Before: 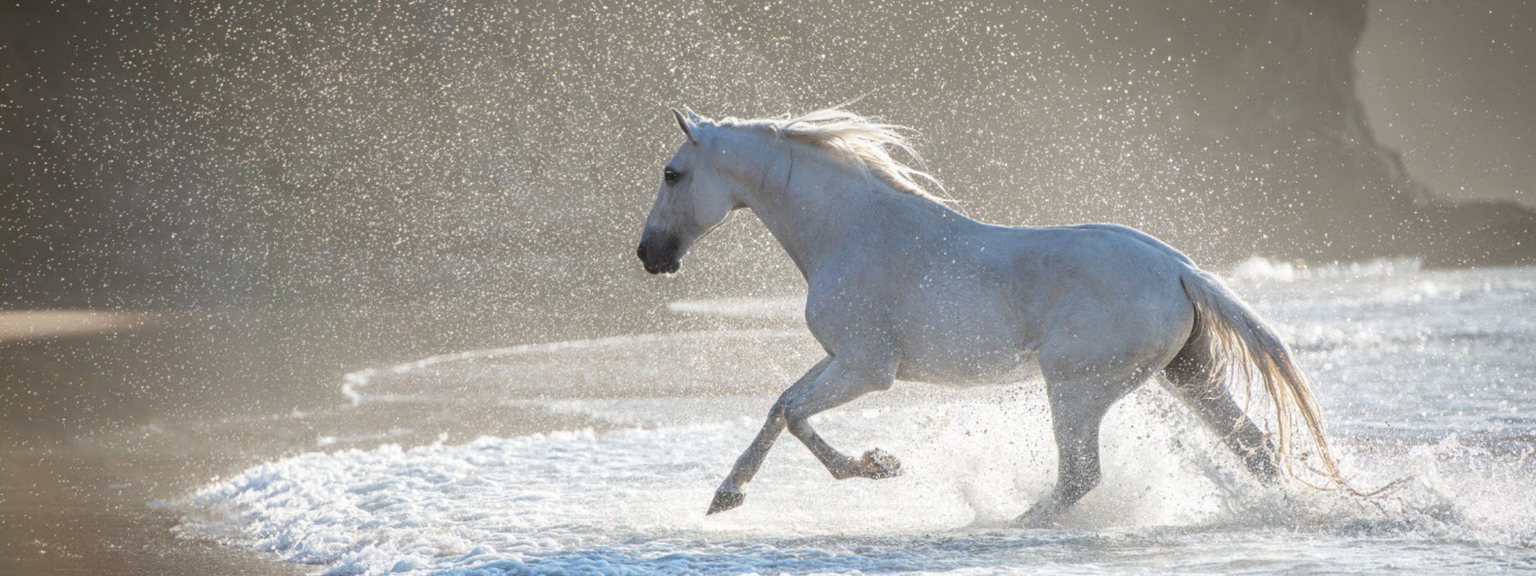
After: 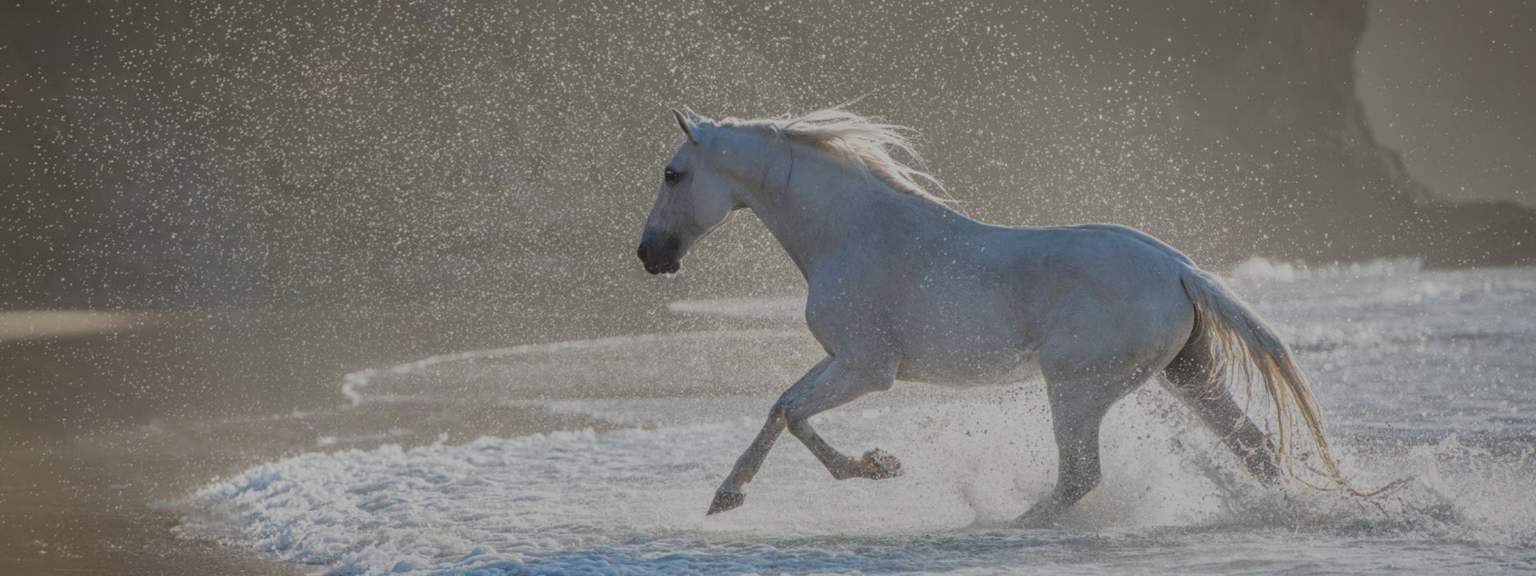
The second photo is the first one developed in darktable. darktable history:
shadows and highlights: on, module defaults
local contrast: highlights 100%, shadows 99%, detail 120%, midtone range 0.2
color balance rgb: linear chroma grading › global chroma 0.457%, perceptual saturation grading › global saturation 0.121%, global vibrance -7.187%, contrast -13.551%, saturation formula JzAzBz (2021)
exposure: black level correction 0, exposure -0.859 EV, compensate exposure bias true, compensate highlight preservation false
